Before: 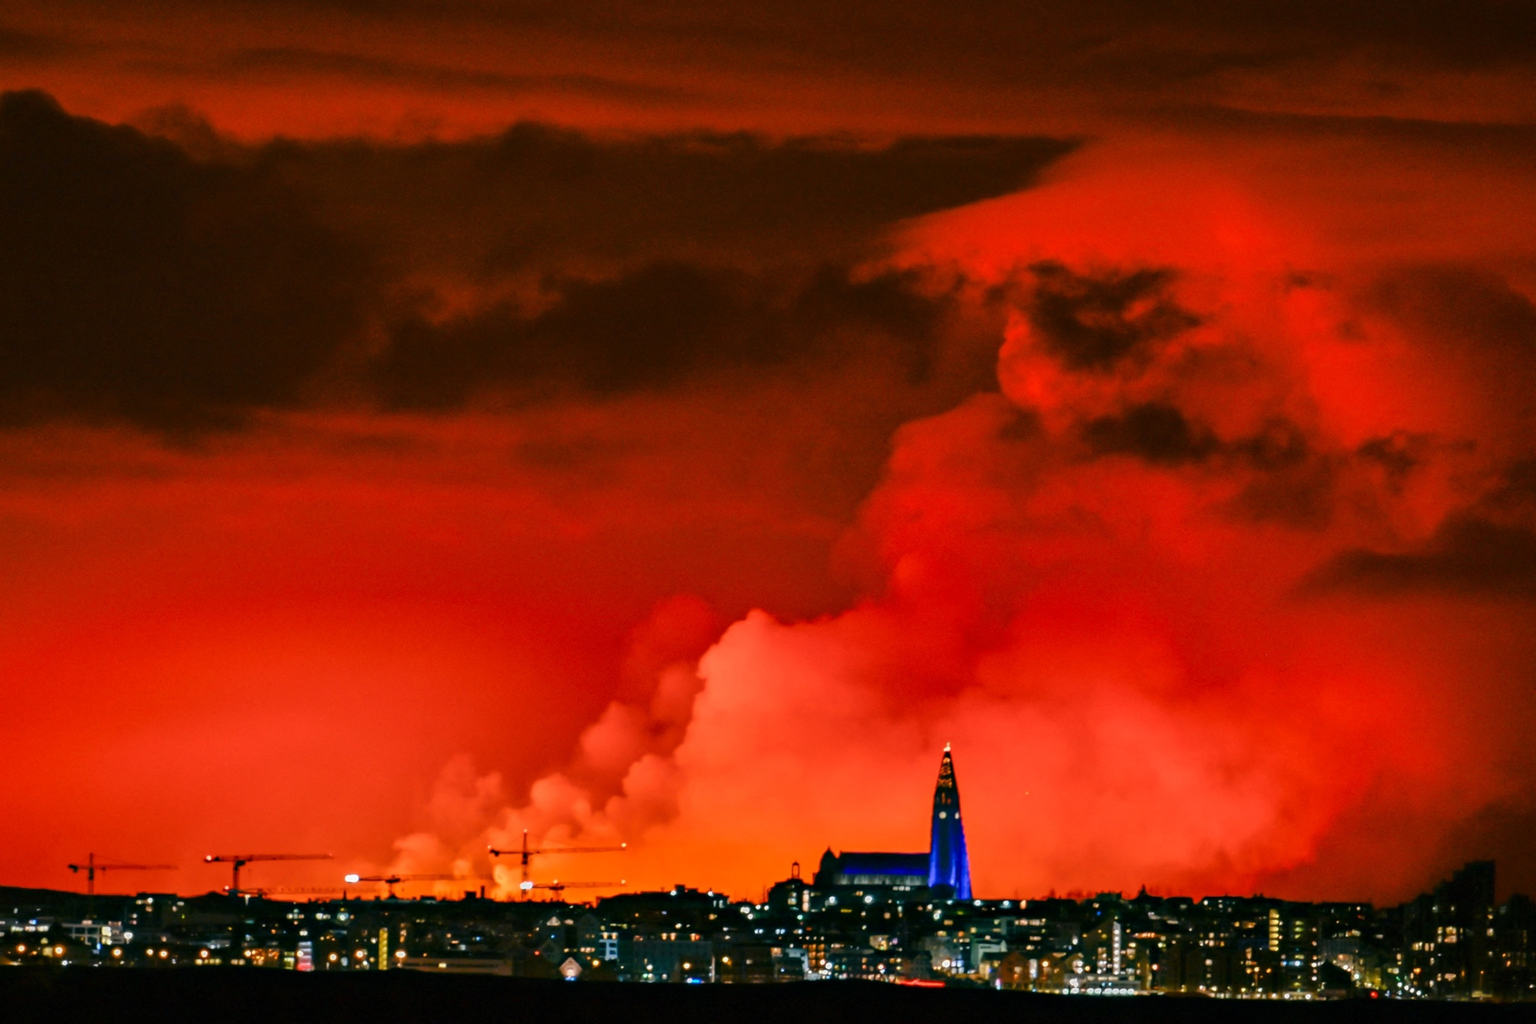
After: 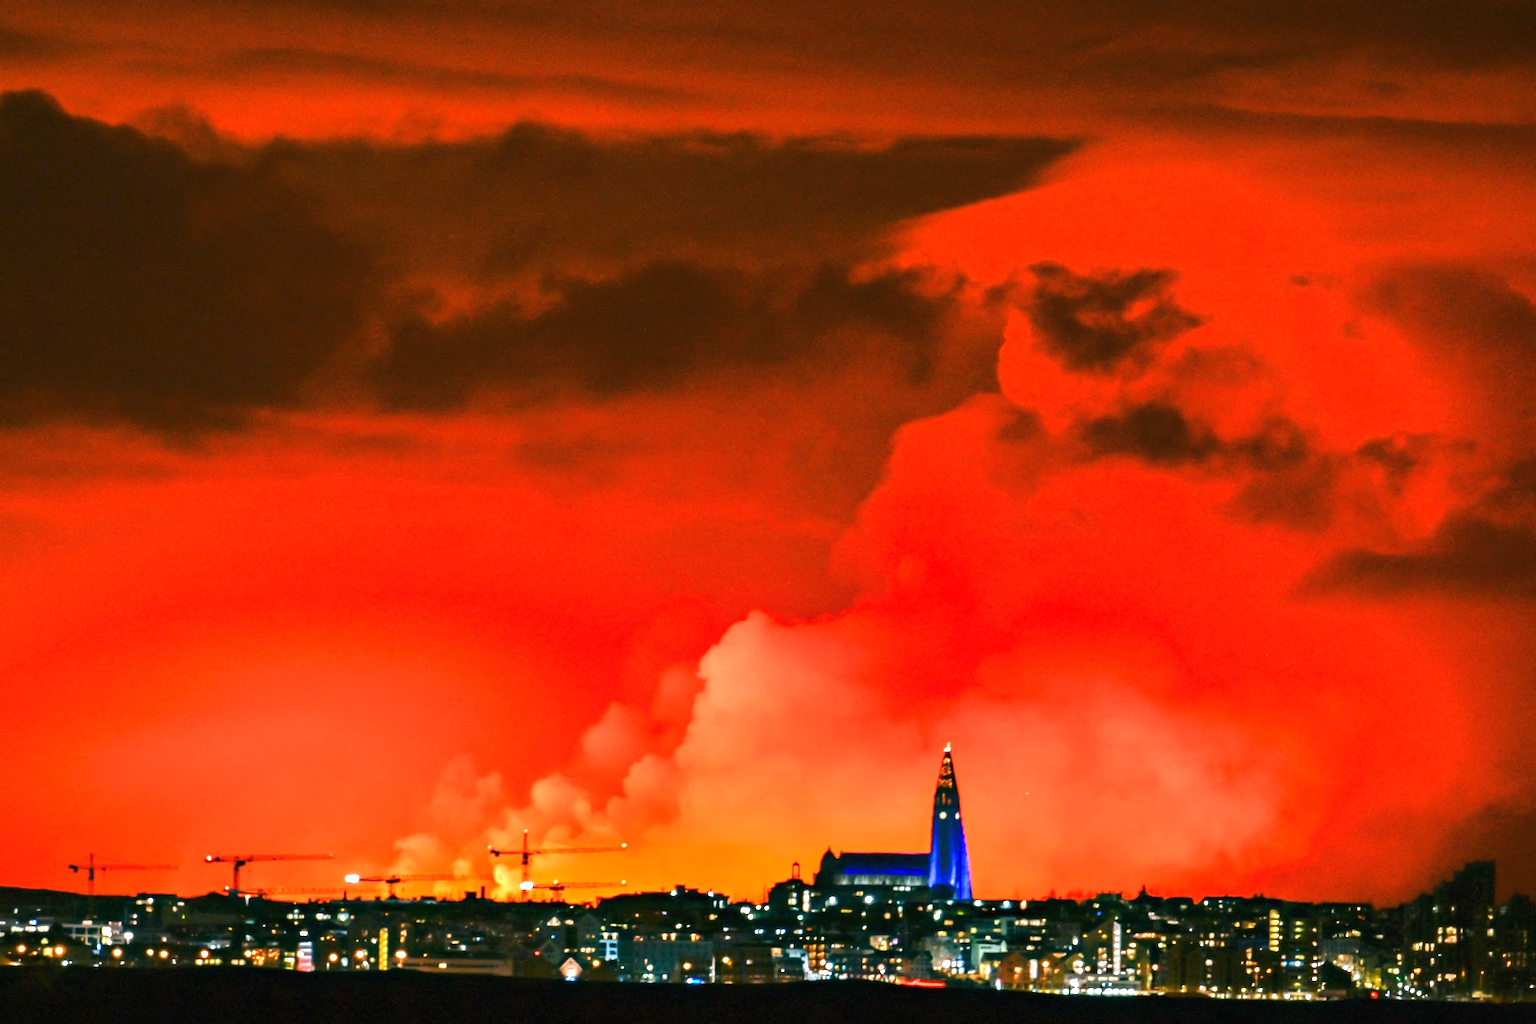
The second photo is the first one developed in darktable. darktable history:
exposure: black level correction 0, exposure 1.2 EV, compensate highlight preservation false
sharpen: amount 0.208
local contrast: mode bilateral grid, contrast 99, coarseness 100, detail 95%, midtone range 0.2
